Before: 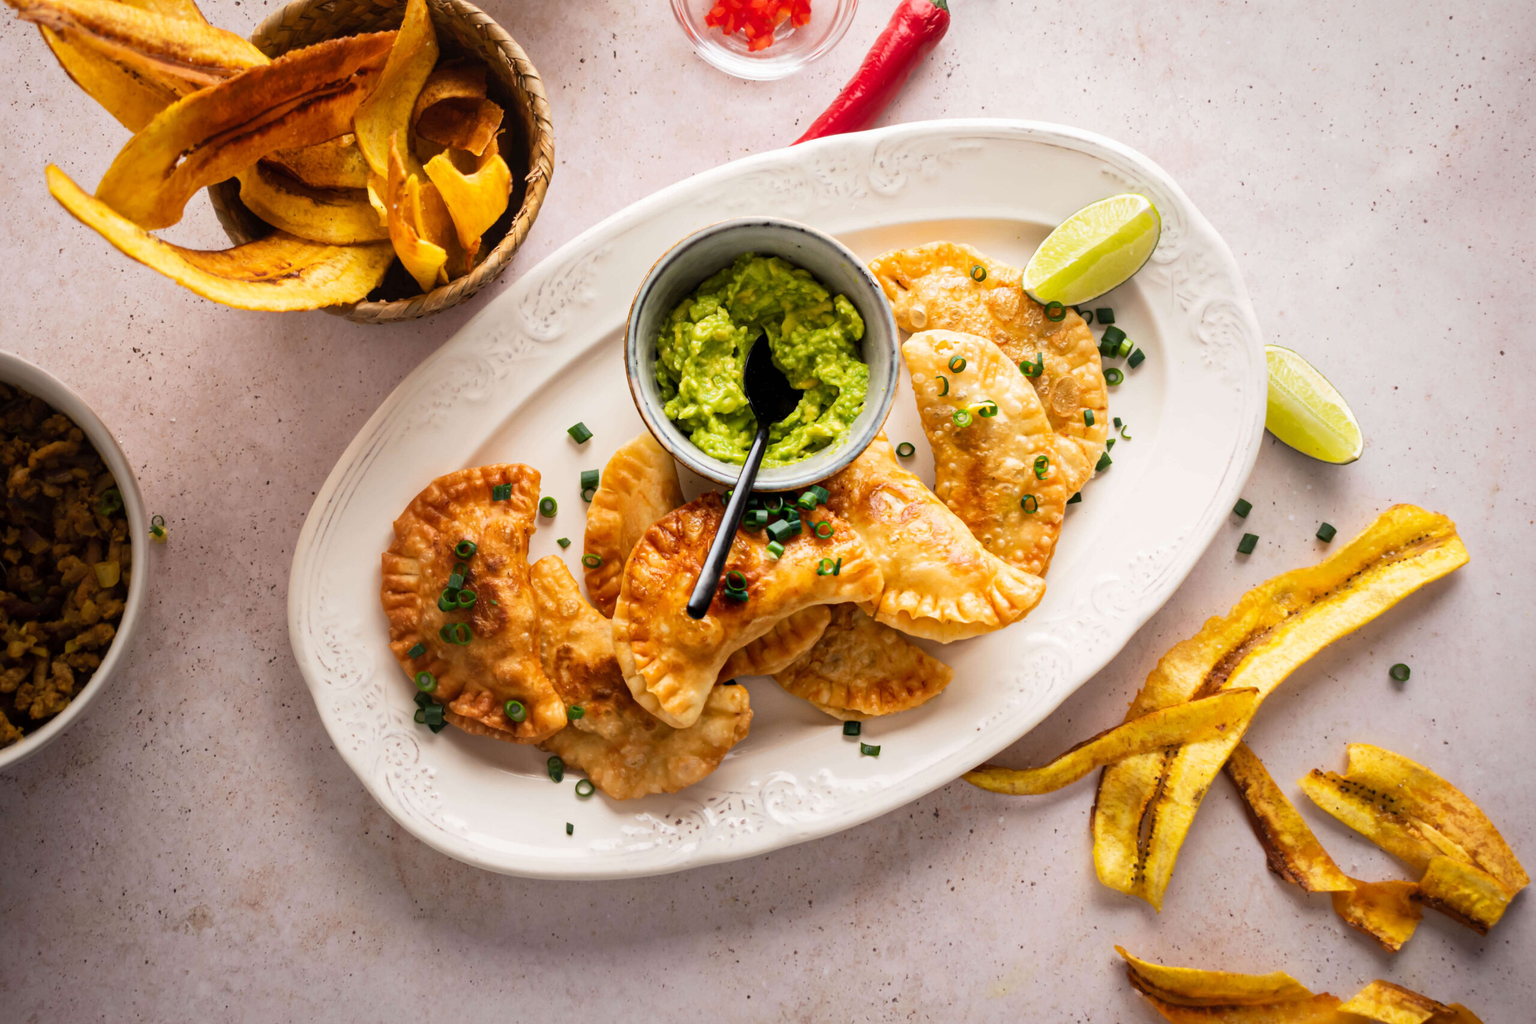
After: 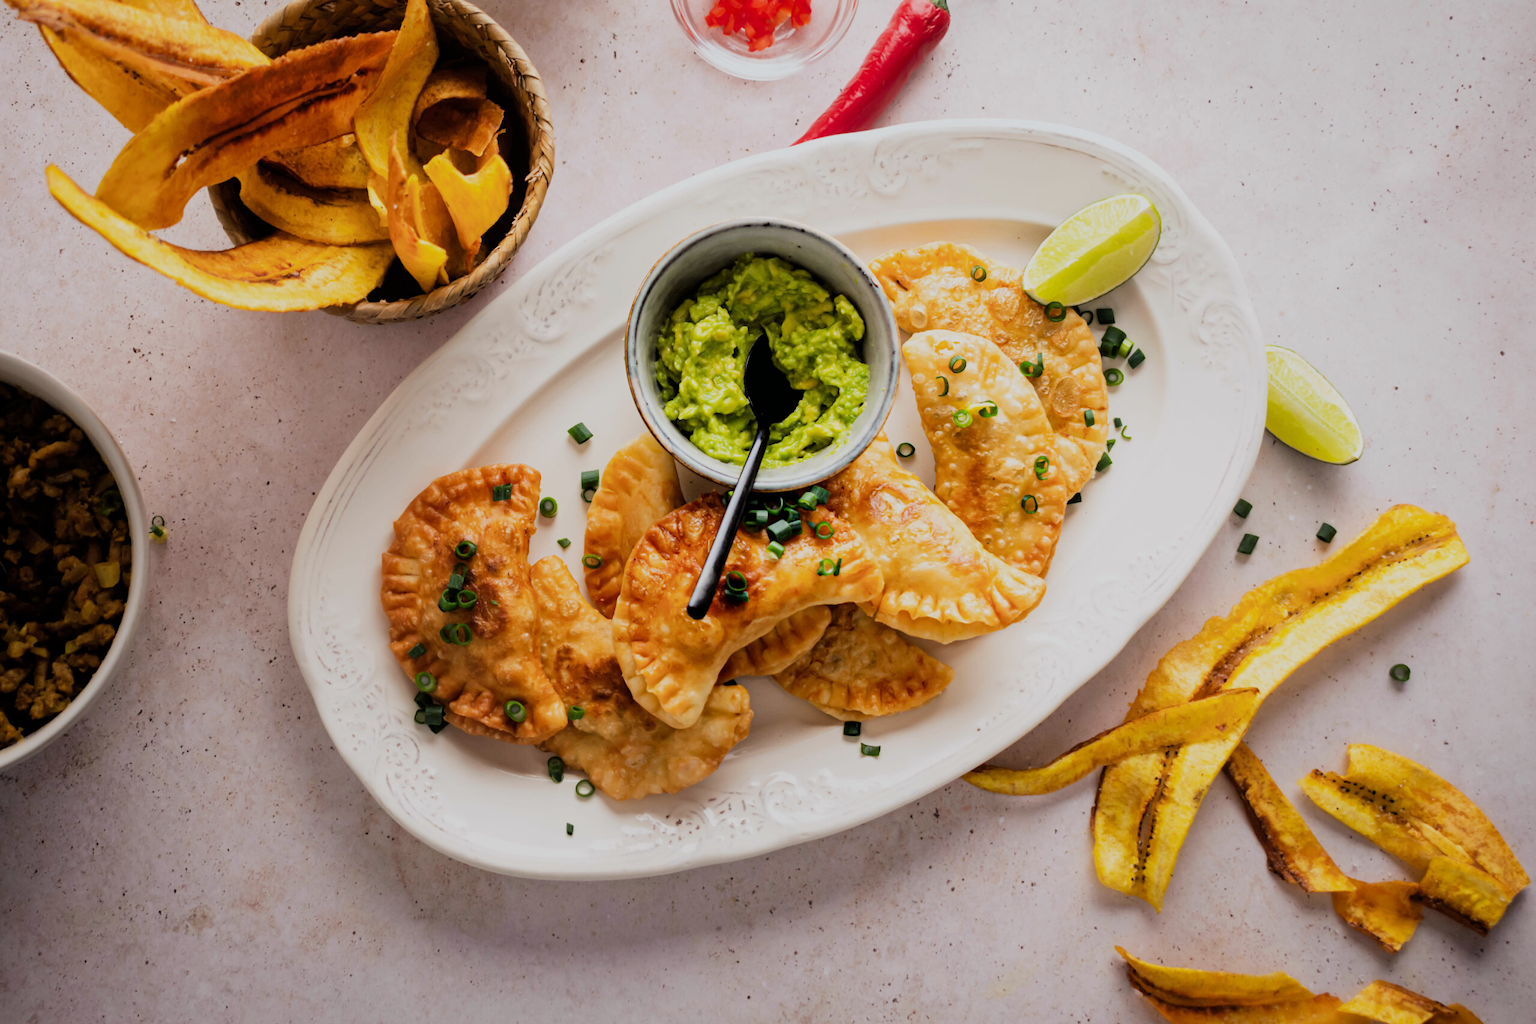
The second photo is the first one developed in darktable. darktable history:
white balance: red 0.982, blue 1.018
tone equalizer: -8 EV -1.84 EV, -7 EV -1.16 EV, -6 EV -1.62 EV, smoothing diameter 25%, edges refinement/feathering 10, preserve details guided filter
filmic rgb: black relative exposure -7.65 EV, white relative exposure 4.56 EV, hardness 3.61, contrast 1.05
